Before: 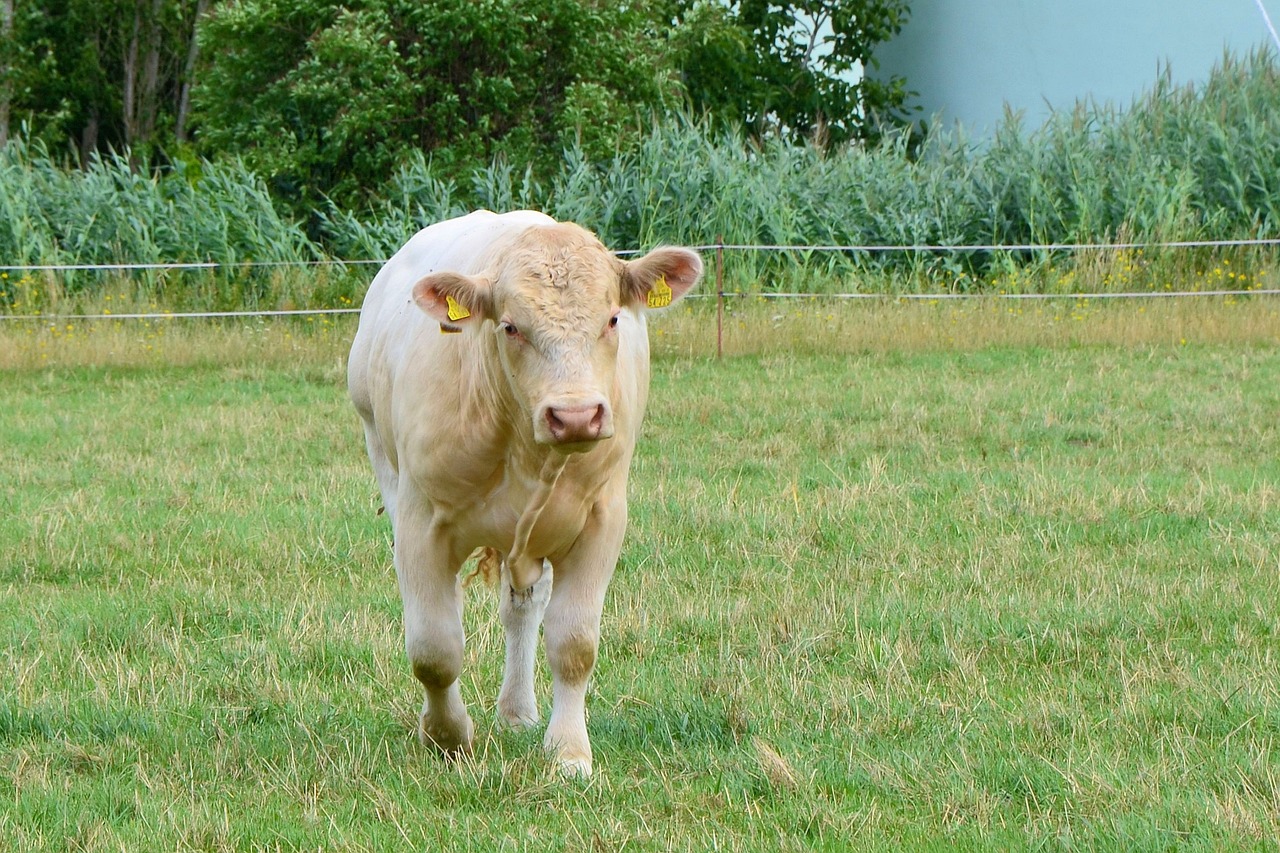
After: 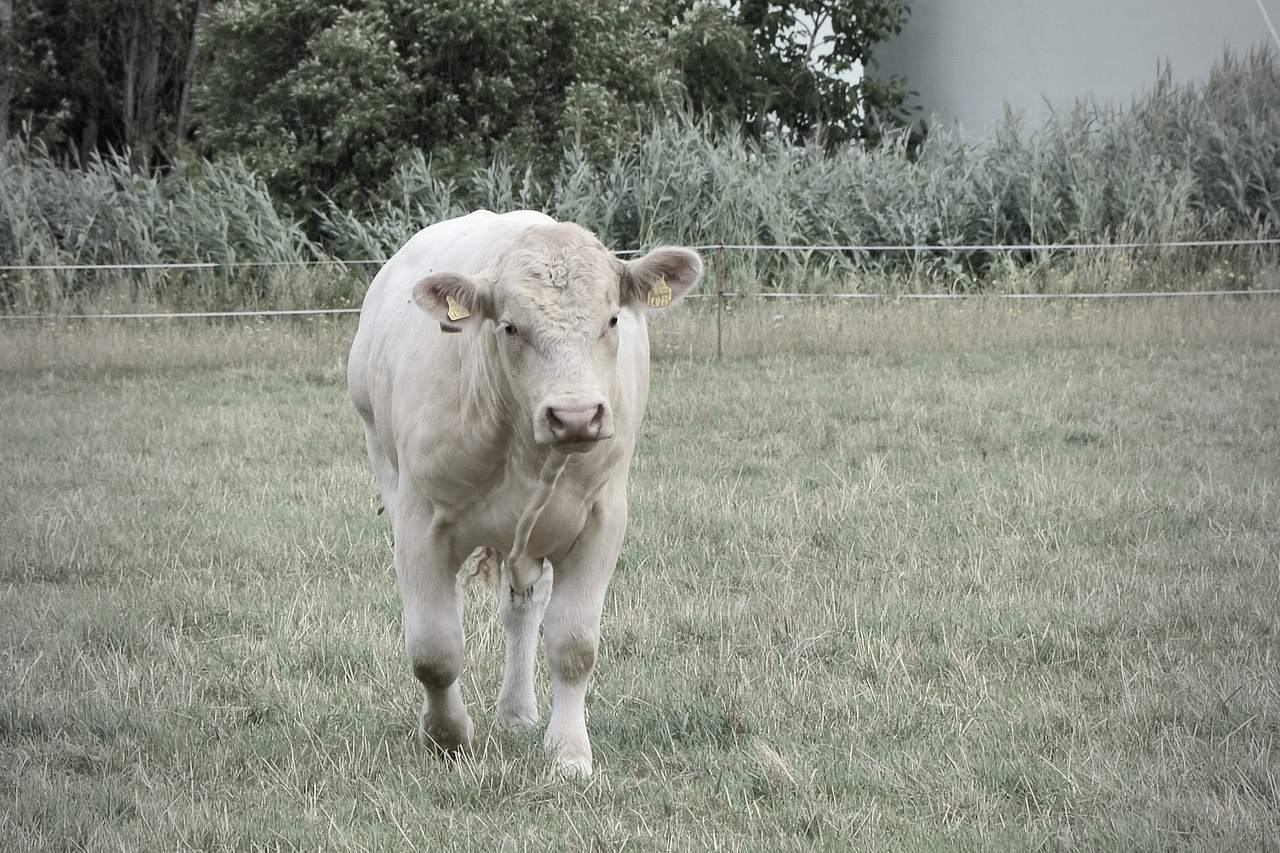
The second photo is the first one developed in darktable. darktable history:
vignetting: fall-off start 96.92%, fall-off radius 100.35%, width/height ratio 0.612
color correction: highlights b* 0.005, saturation 0.245
